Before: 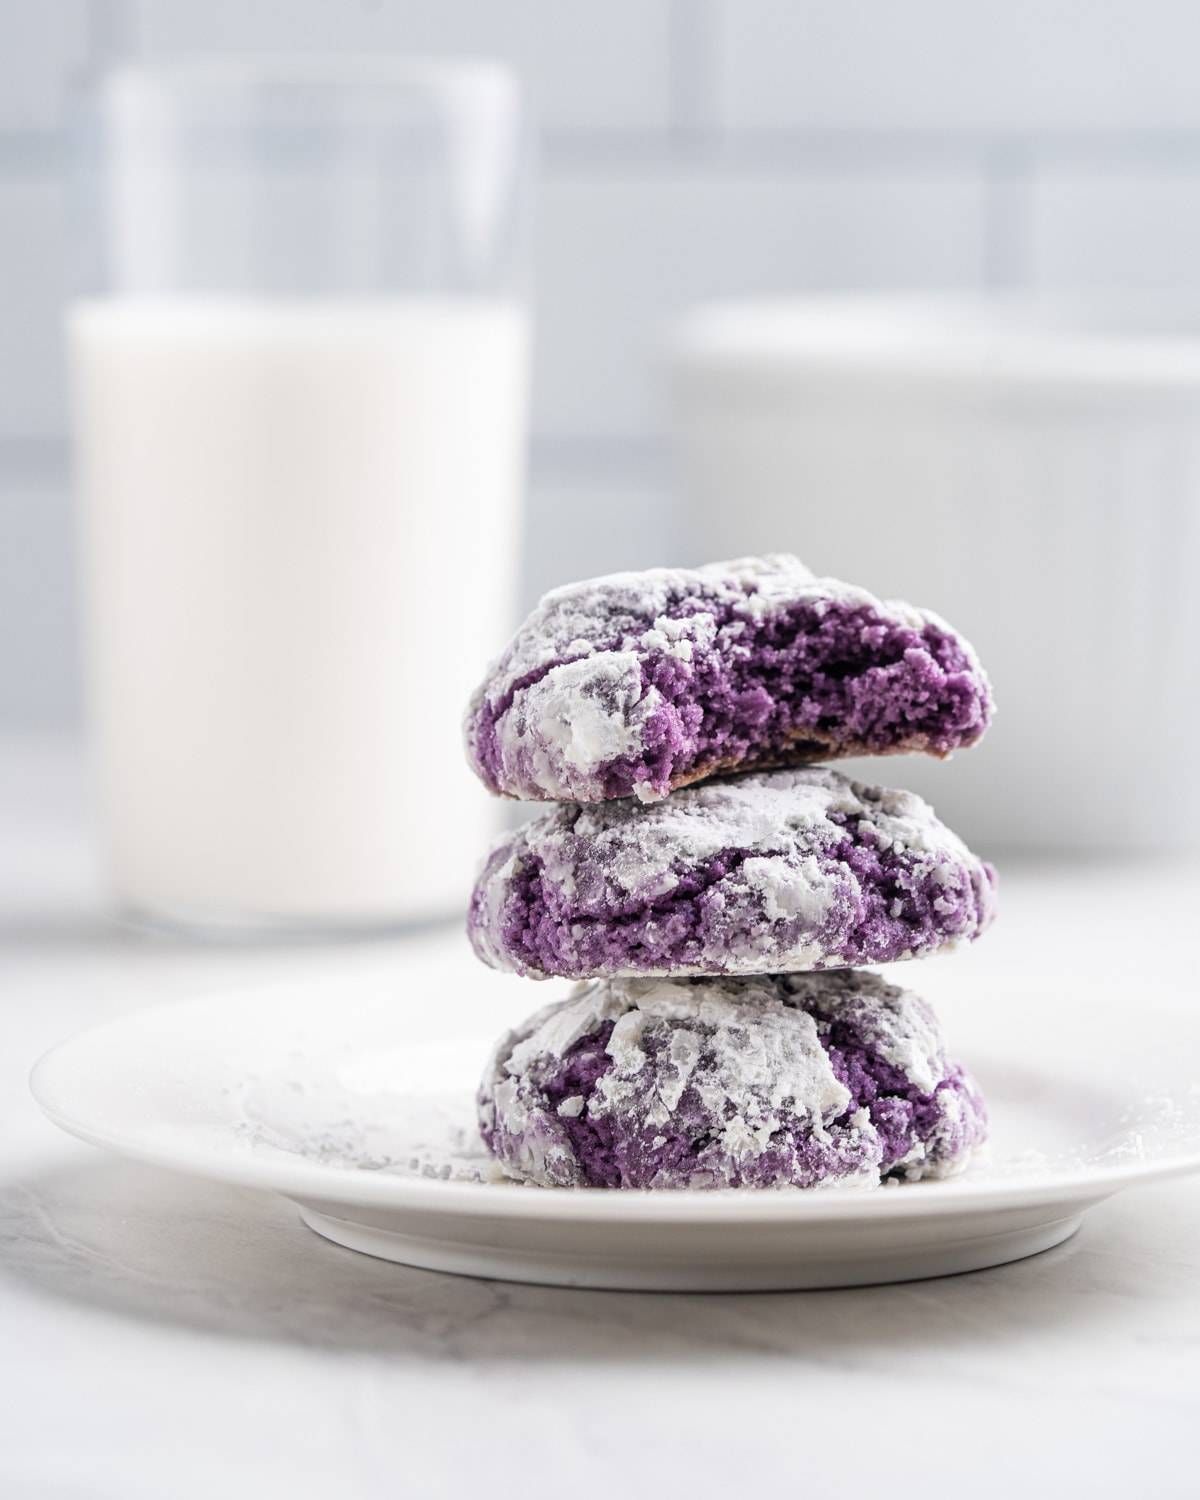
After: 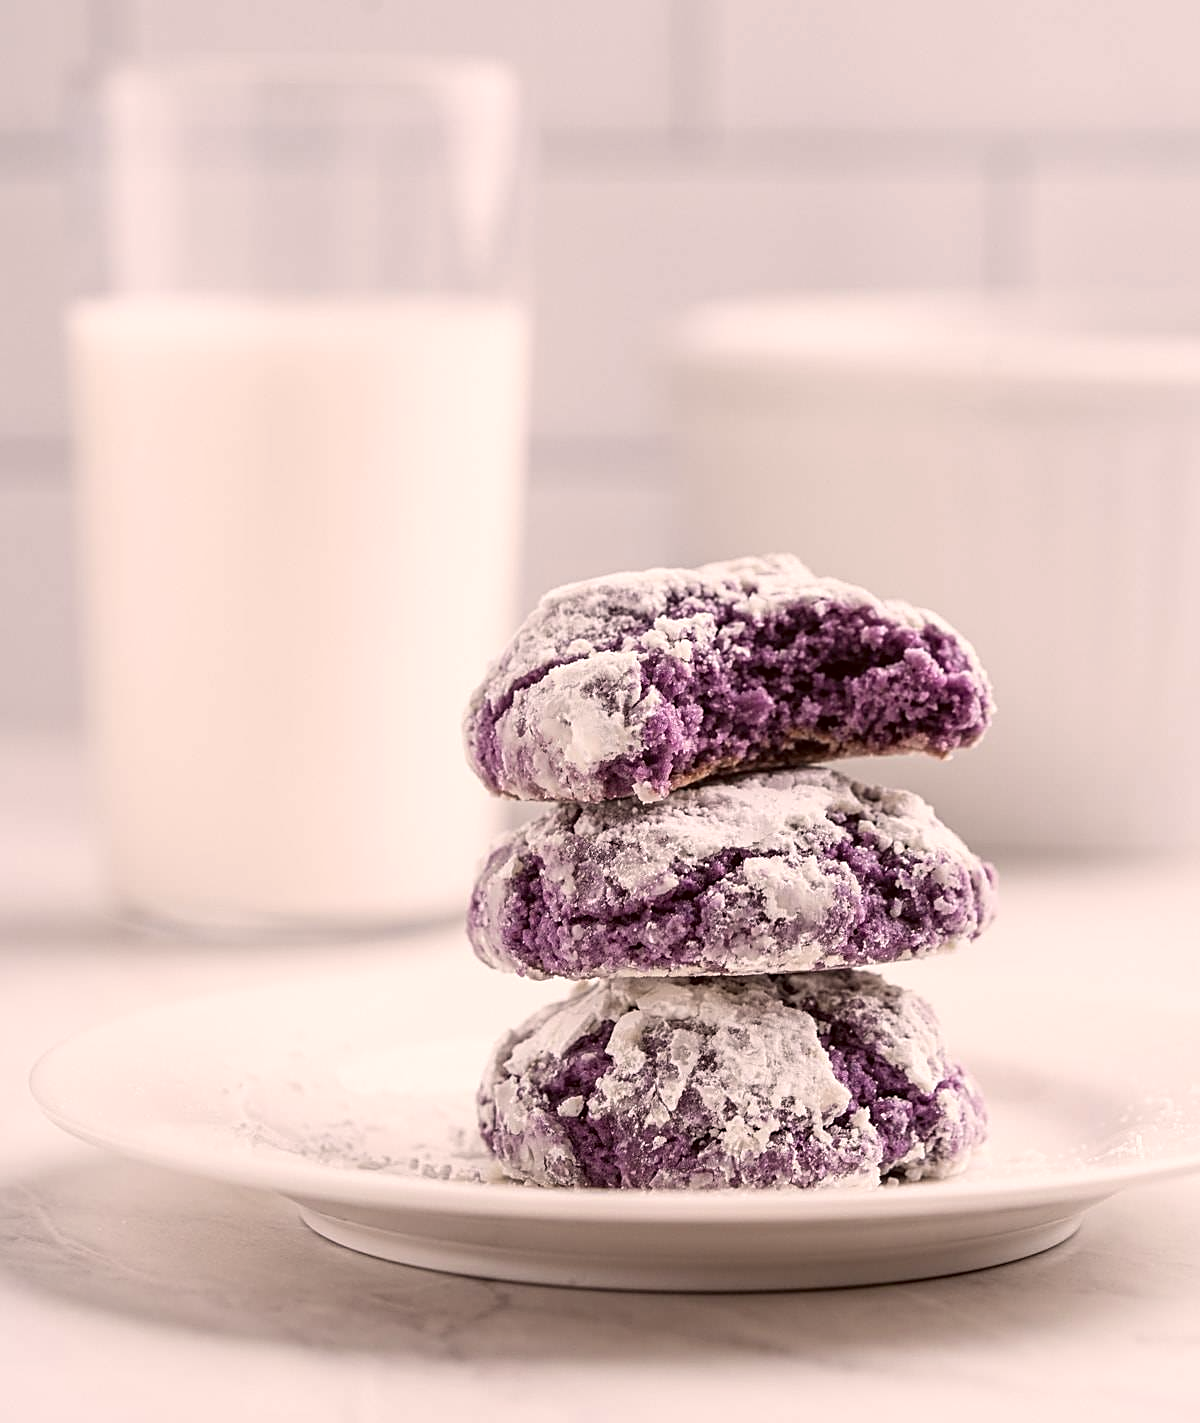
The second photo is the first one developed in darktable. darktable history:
color correction: highlights a* 10.21, highlights b* 9.79, shadows a* 8.61, shadows b* 7.88, saturation 0.8
tone equalizer: on, module defaults
crop and rotate: top 0%, bottom 5.097%
sharpen: on, module defaults
